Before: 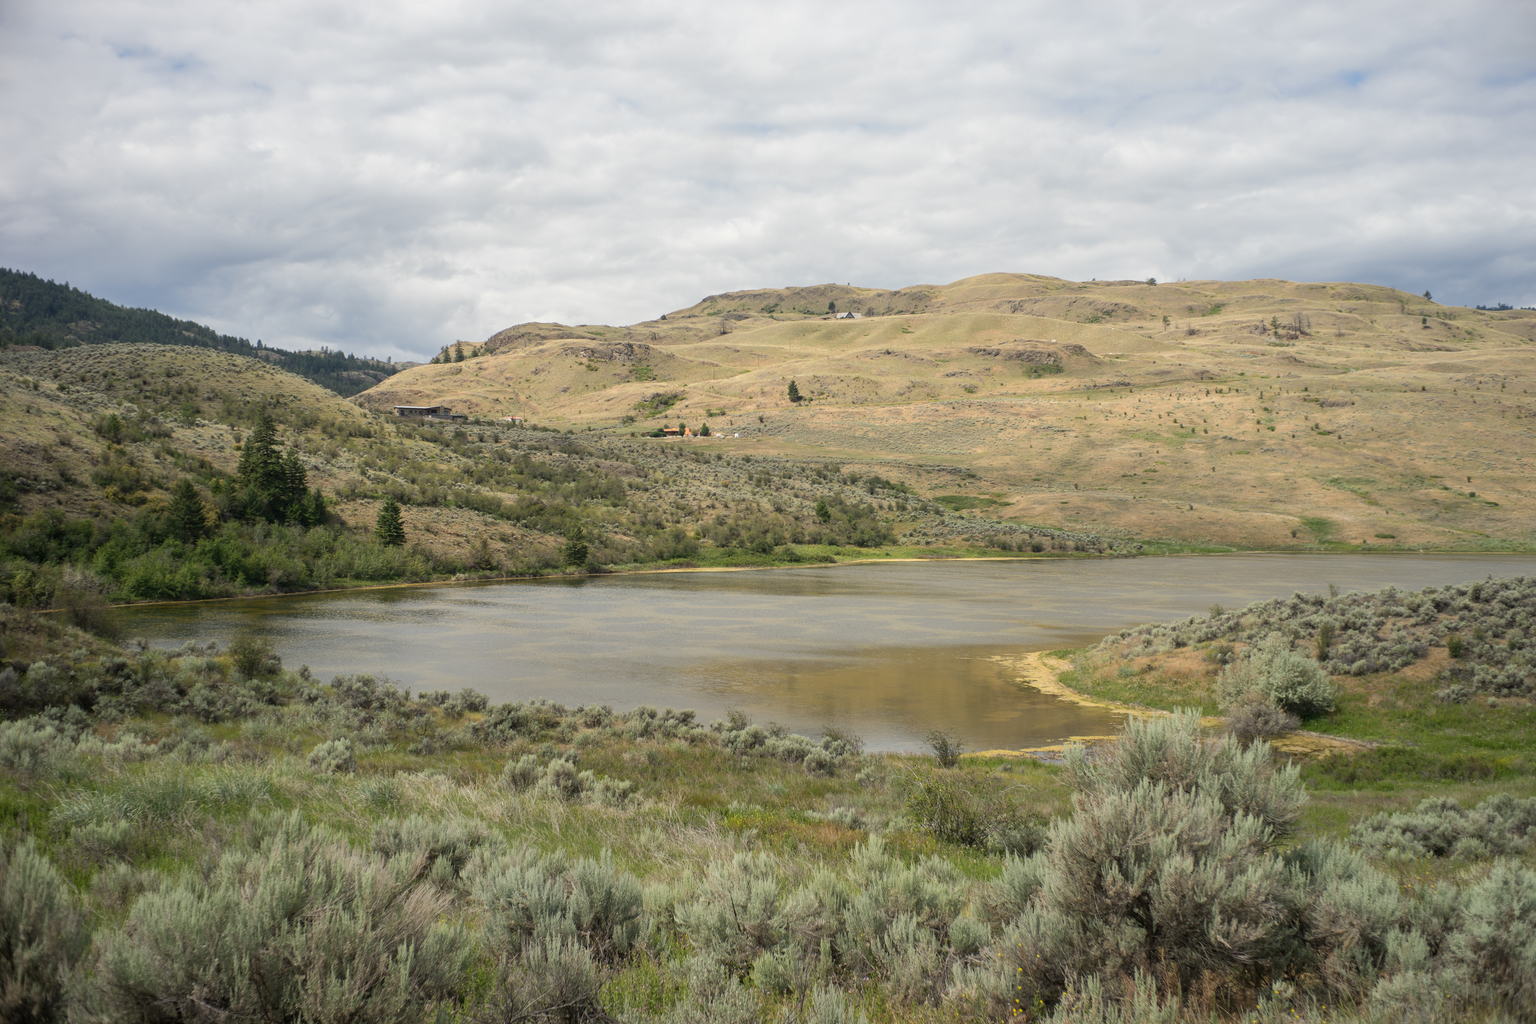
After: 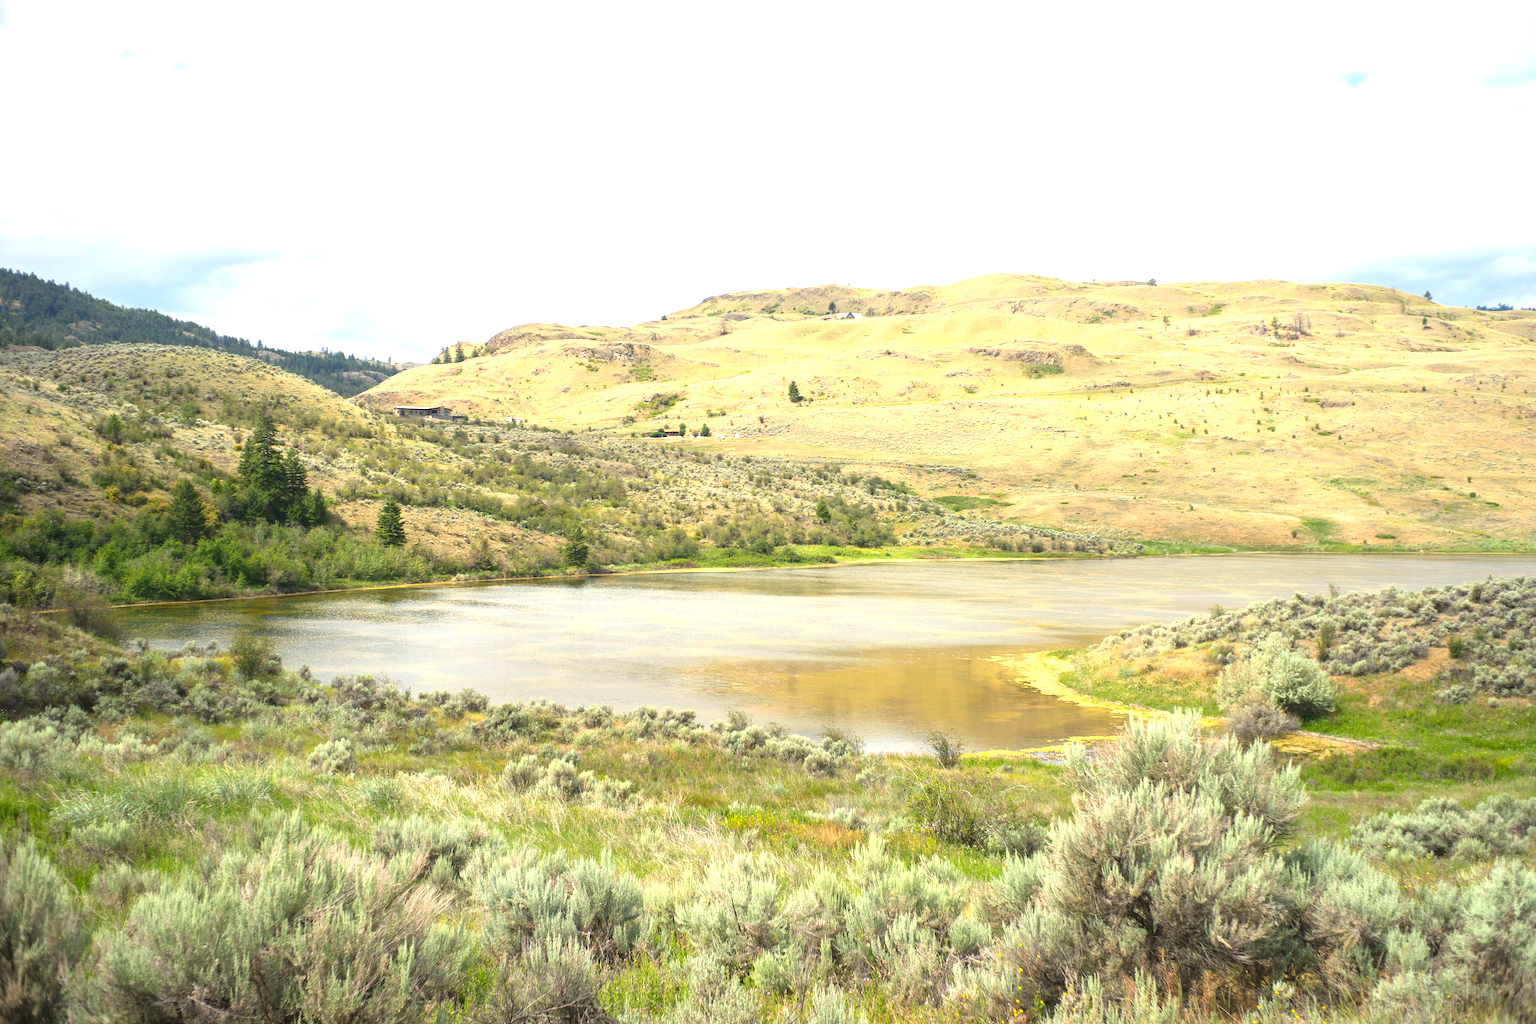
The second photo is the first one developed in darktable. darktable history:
exposure: black level correction -0.002, exposure 1.35 EV, compensate highlight preservation false
color correction: saturation 1.32
